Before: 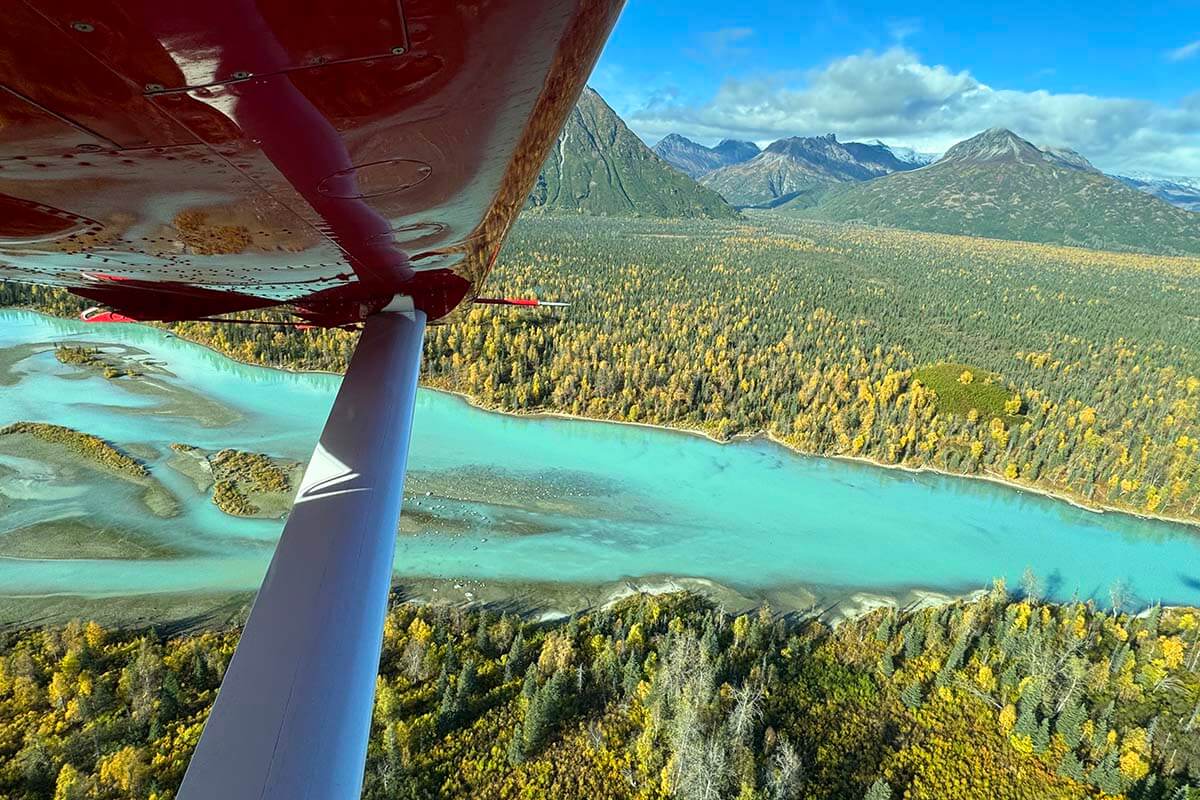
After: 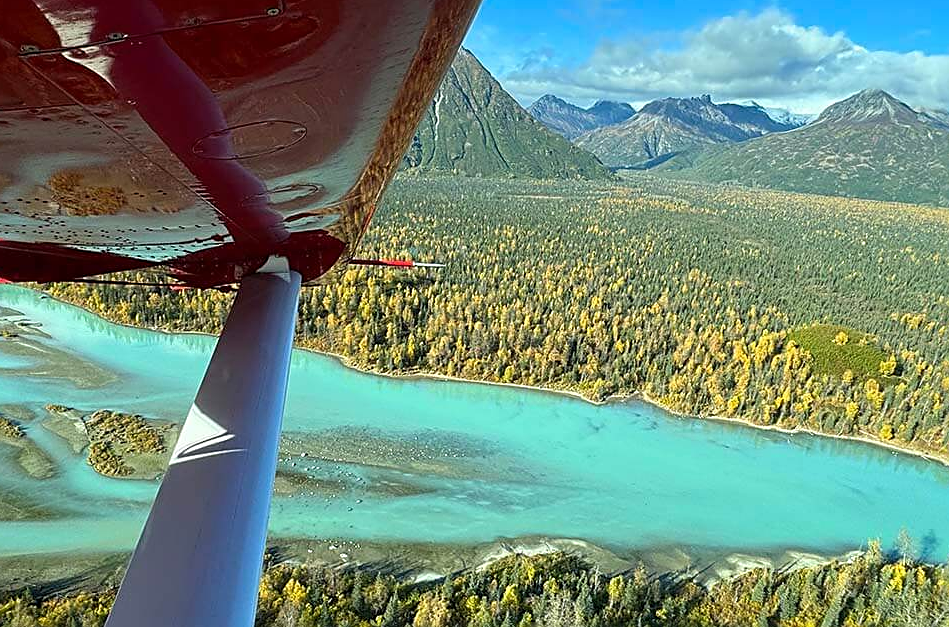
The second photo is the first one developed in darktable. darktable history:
exposure: compensate exposure bias true, compensate highlight preservation false
crop and rotate: left 10.497%, top 5%, right 10.372%, bottom 16.602%
sharpen: on, module defaults
